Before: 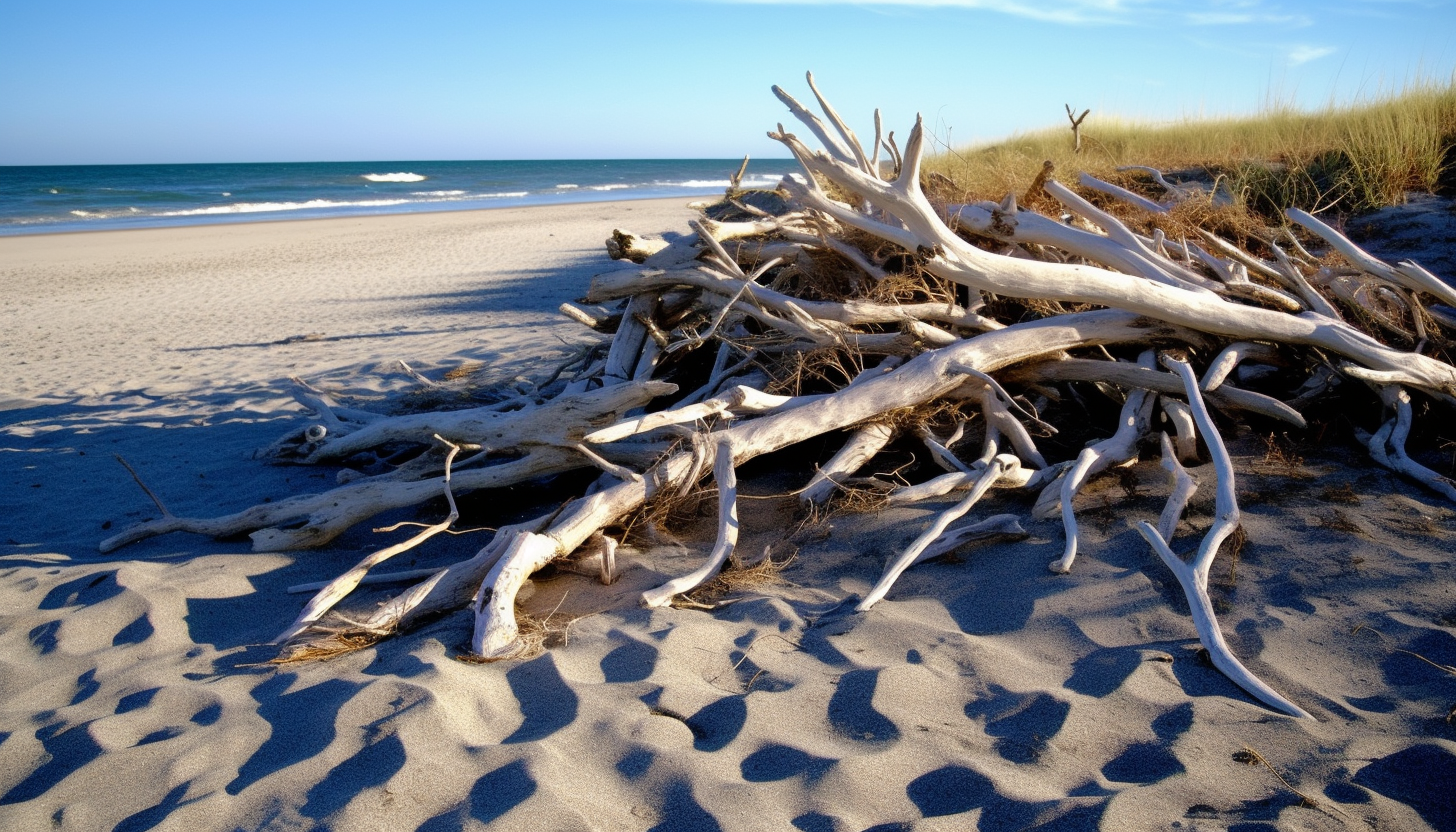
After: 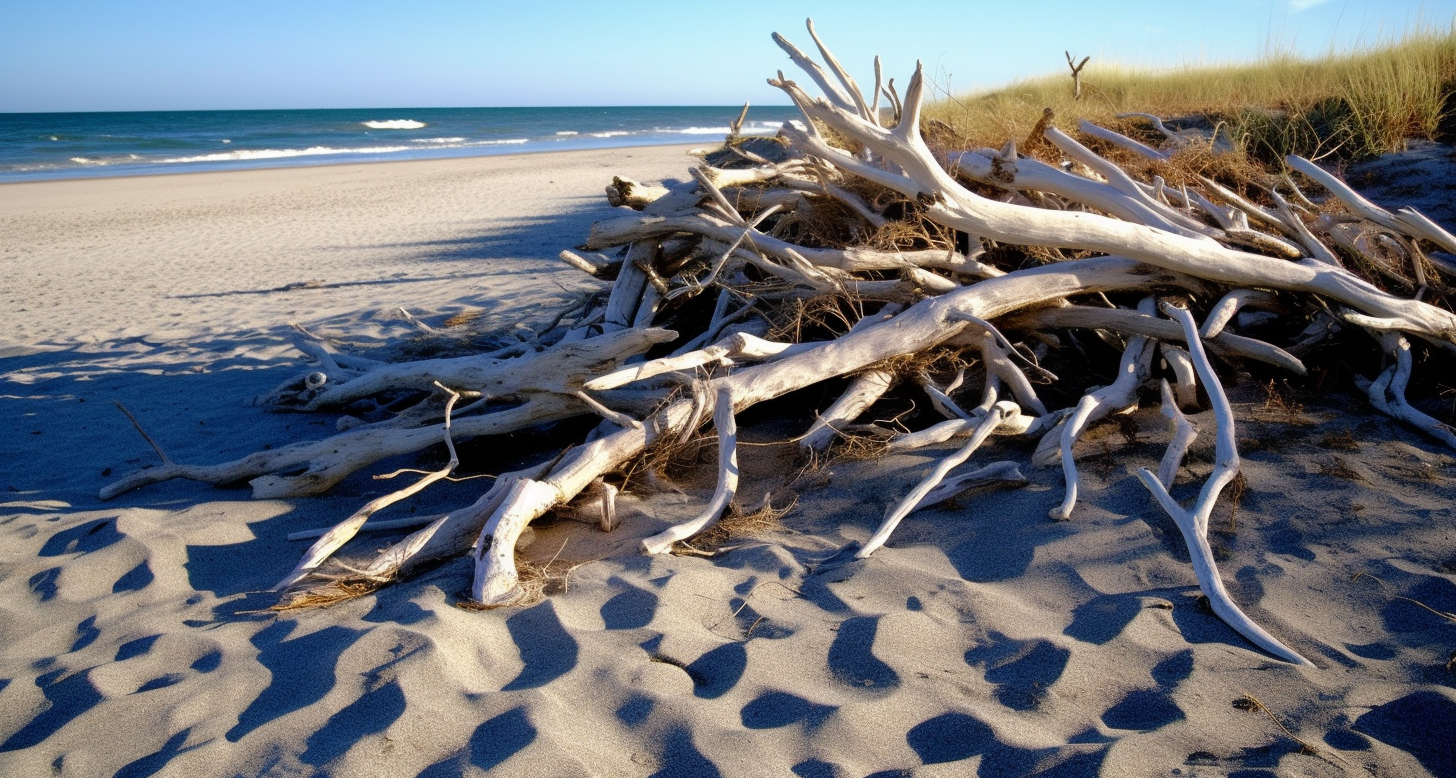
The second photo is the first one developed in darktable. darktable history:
crop and rotate: top 6.409%
